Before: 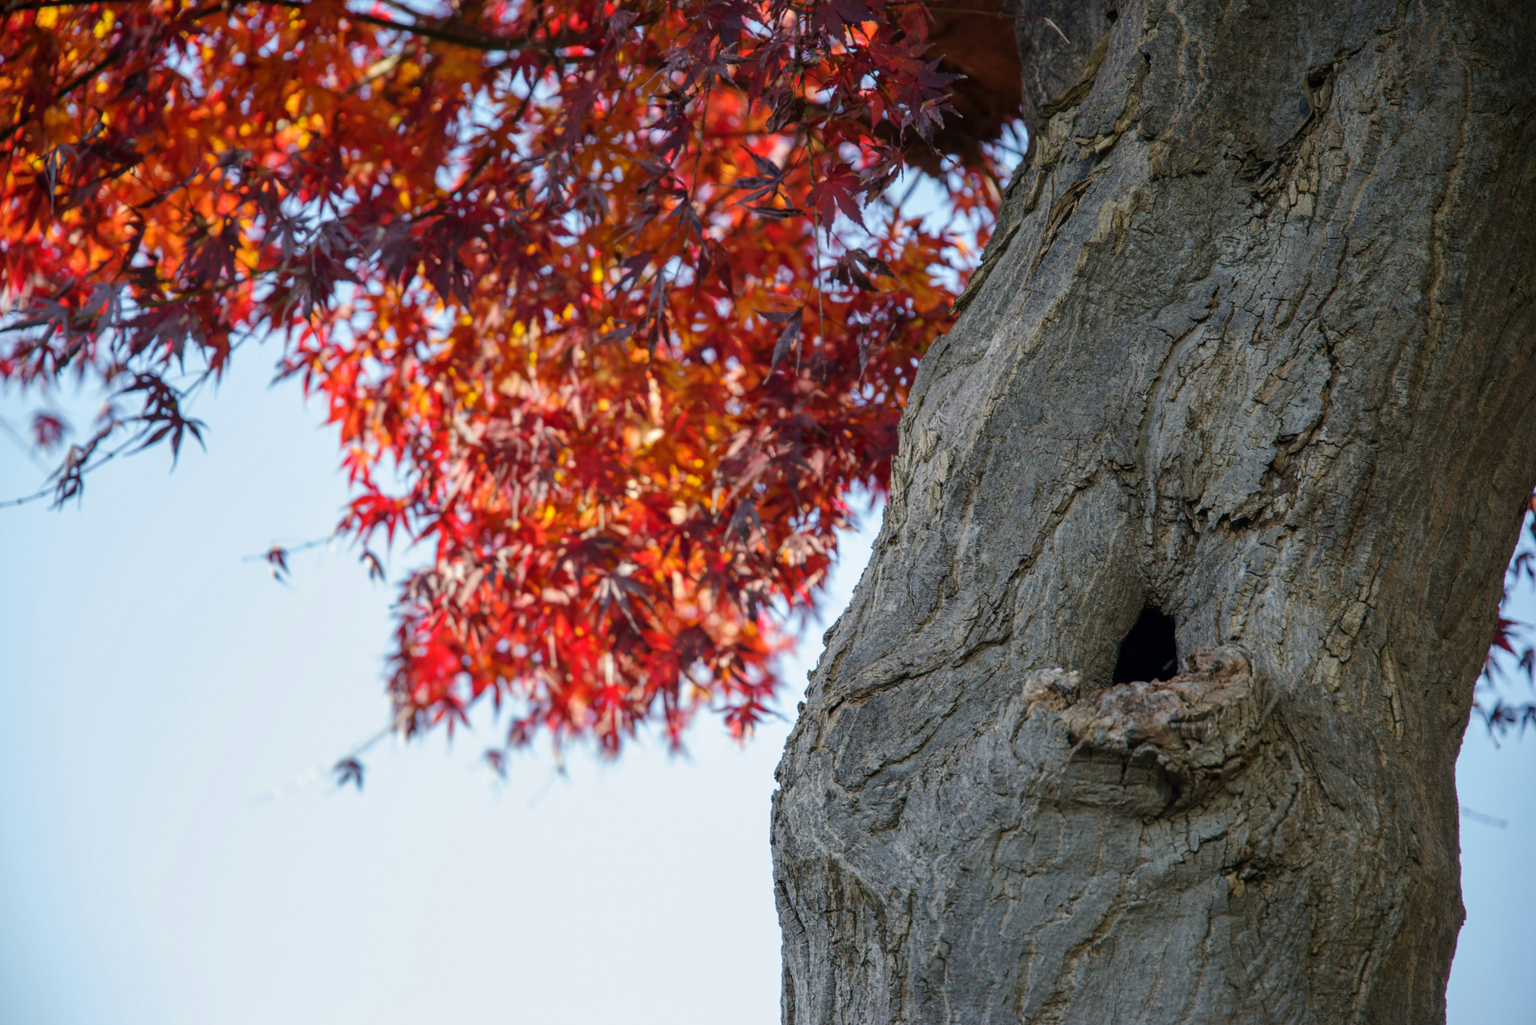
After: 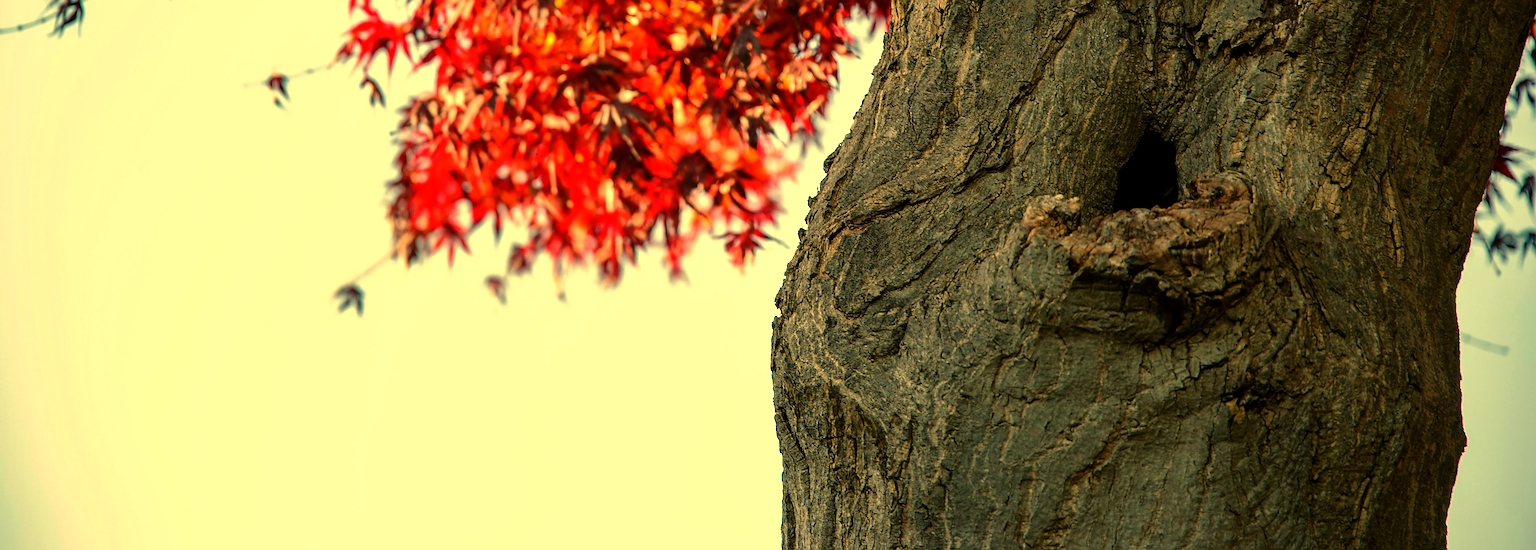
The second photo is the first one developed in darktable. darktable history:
crop and rotate: top 46.237%
sharpen: radius 1.4, amount 1.25, threshold 0.7
color balance: mode lift, gamma, gain (sRGB), lift [1.014, 0.966, 0.918, 0.87], gamma [0.86, 0.734, 0.918, 0.976], gain [1.063, 1.13, 1.063, 0.86]
white balance: red 1.138, green 0.996, blue 0.812
